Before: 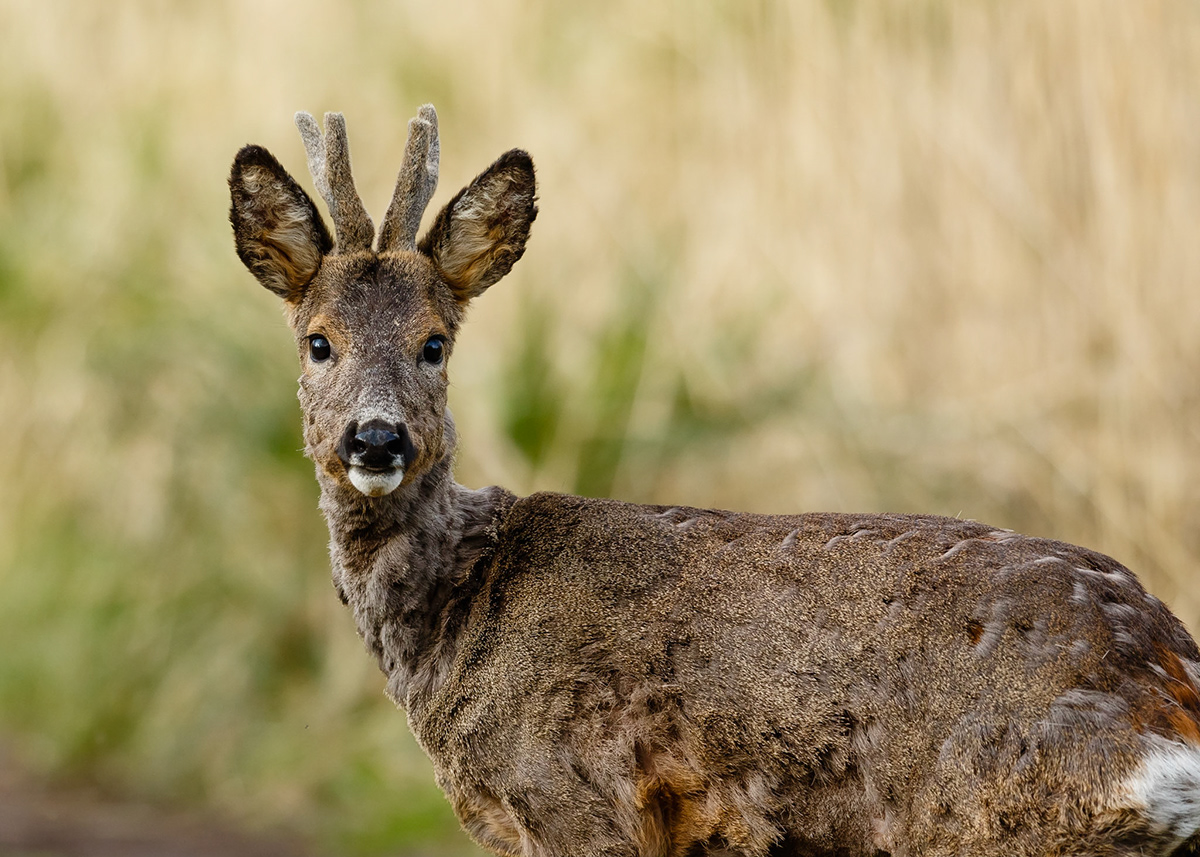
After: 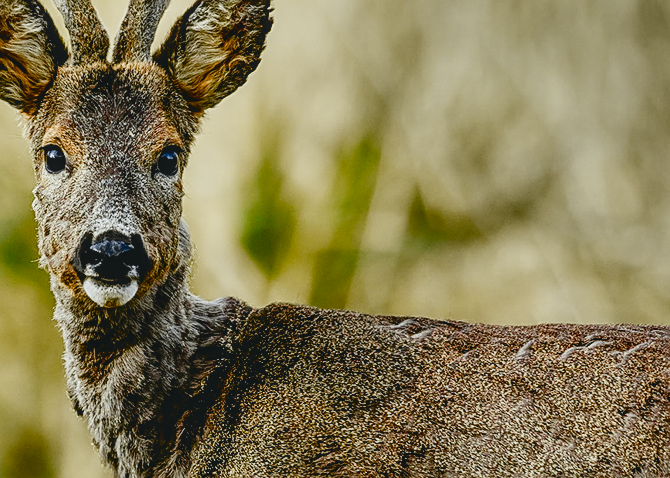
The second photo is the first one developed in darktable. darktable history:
sharpen: on, module defaults
color balance rgb: perceptual saturation grading › global saturation 20%, perceptual saturation grading › highlights -50%, perceptual saturation grading › shadows 30%
contrast brightness saturation: contrast 0.08, saturation 0.2
shadows and highlights: shadows 20.91, highlights -82.73, soften with gaussian
filmic rgb: black relative exposure -7.65 EV, white relative exposure 4.56 EV, hardness 3.61, contrast 1.05
tone curve: curves: ch0 [(0, 0.074) (0.129, 0.136) (0.285, 0.301) (0.689, 0.764) (0.854, 0.926) (0.987, 0.977)]; ch1 [(0, 0) (0.337, 0.249) (0.434, 0.437) (0.485, 0.491) (0.515, 0.495) (0.566, 0.57) (0.625, 0.625) (0.764, 0.806) (1, 1)]; ch2 [(0, 0) (0.314, 0.301) (0.401, 0.411) (0.505, 0.499) (0.54, 0.54) (0.608, 0.613) (0.706, 0.735) (1, 1)], color space Lab, independent channels, preserve colors none
local contrast: on, module defaults
crop and rotate: left 22.13%, top 22.054%, right 22.026%, bottom 22.102%
